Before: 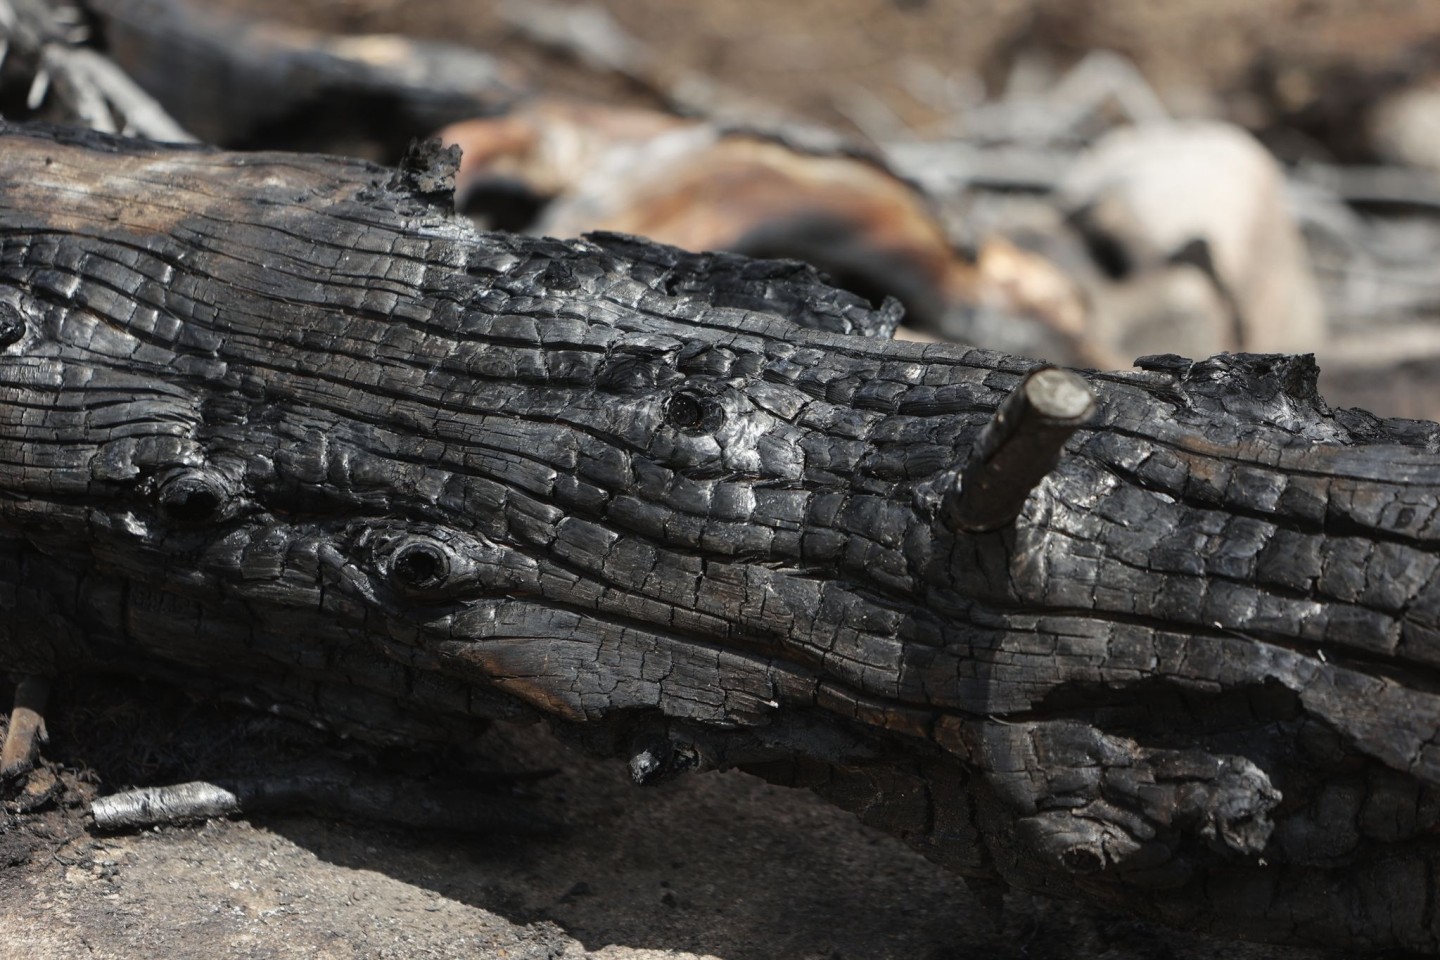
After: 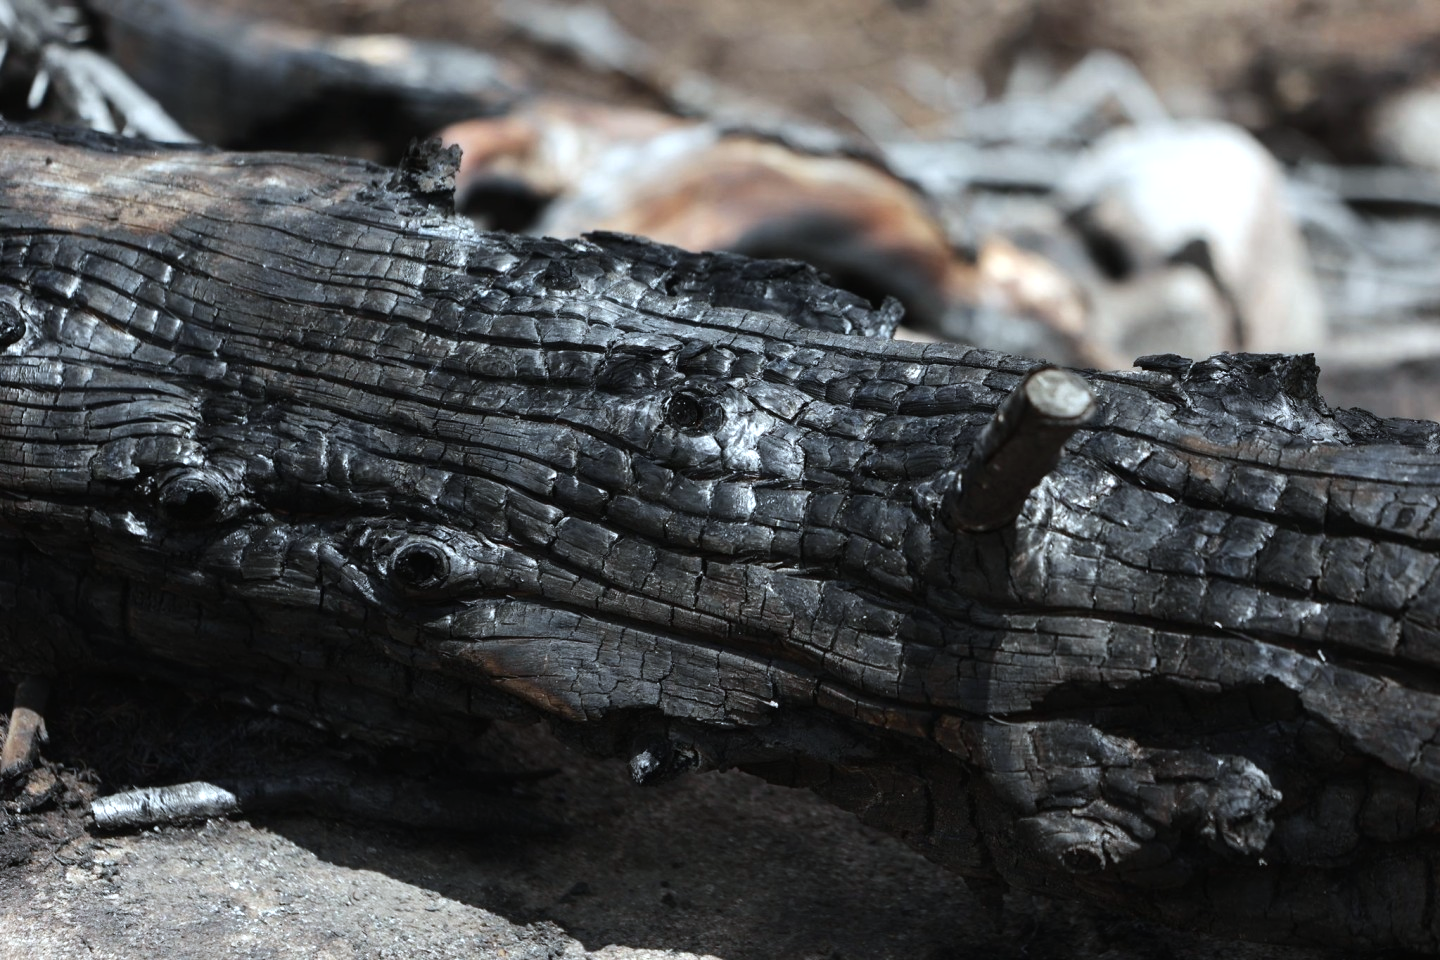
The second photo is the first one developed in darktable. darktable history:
tone equalizer: -8 EV -0.417 EV, -7 EV -0.389 EV, -6 EV -0.333 EV, -5 EV -0.222 EV, -3 EV 0.222 EV, -2 EV 0.333 EV, -1 EV 0.389 EV, +0 EV 0.417 EV, edges refinement/feathering 500, mask exposure compensation -1.57 EV, preserve details no
color correction: highlights a* -4.18, highlights b* -10.81
